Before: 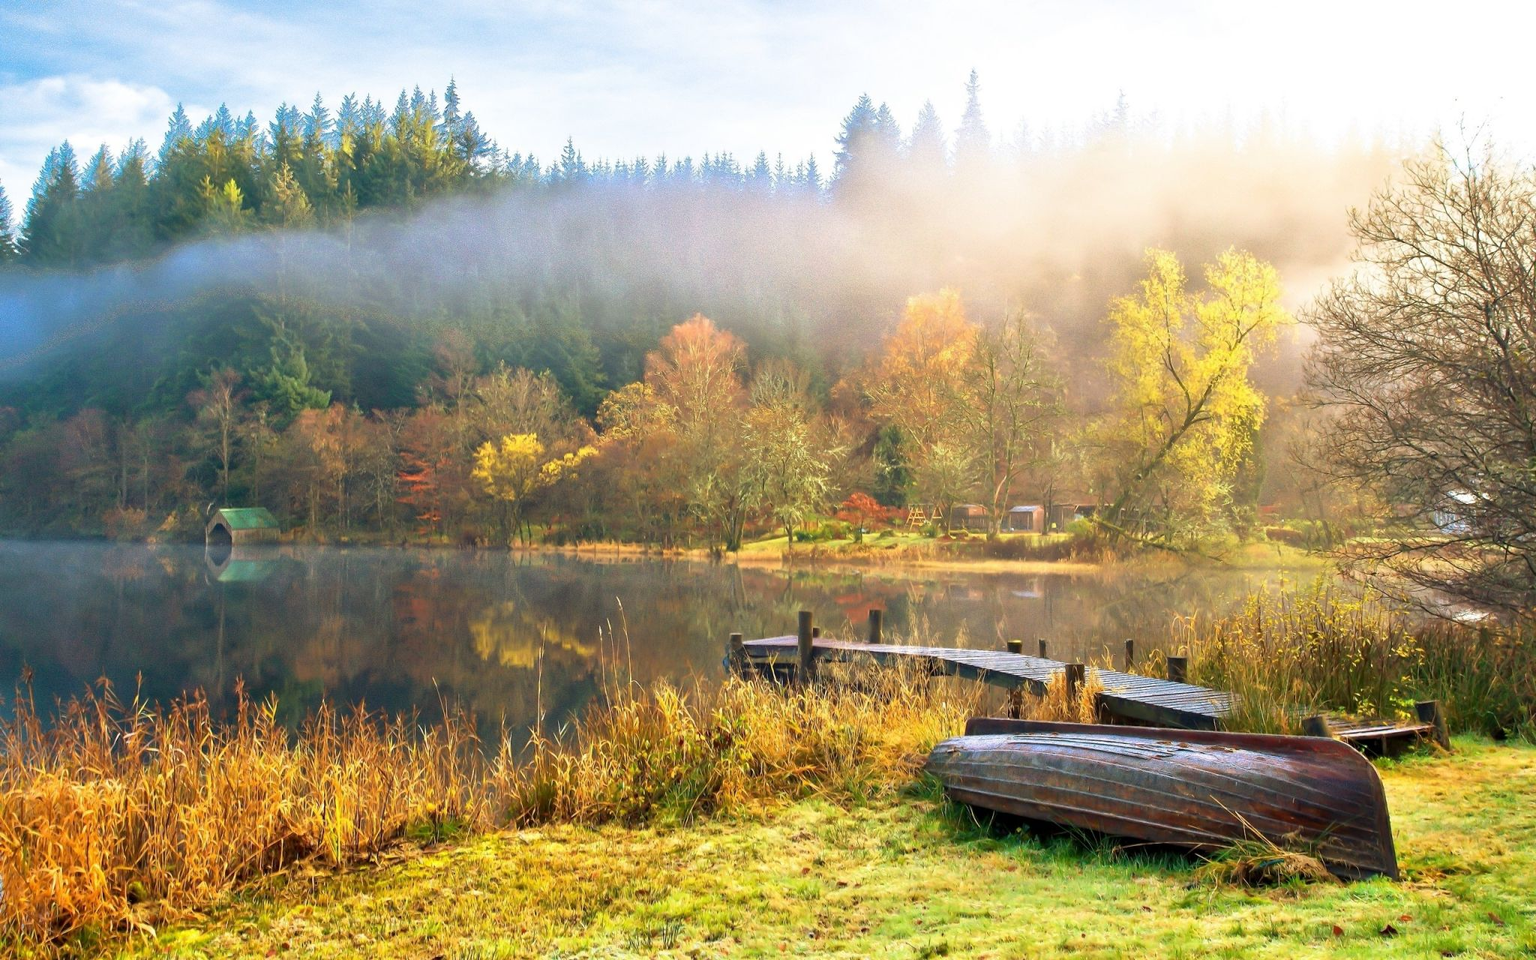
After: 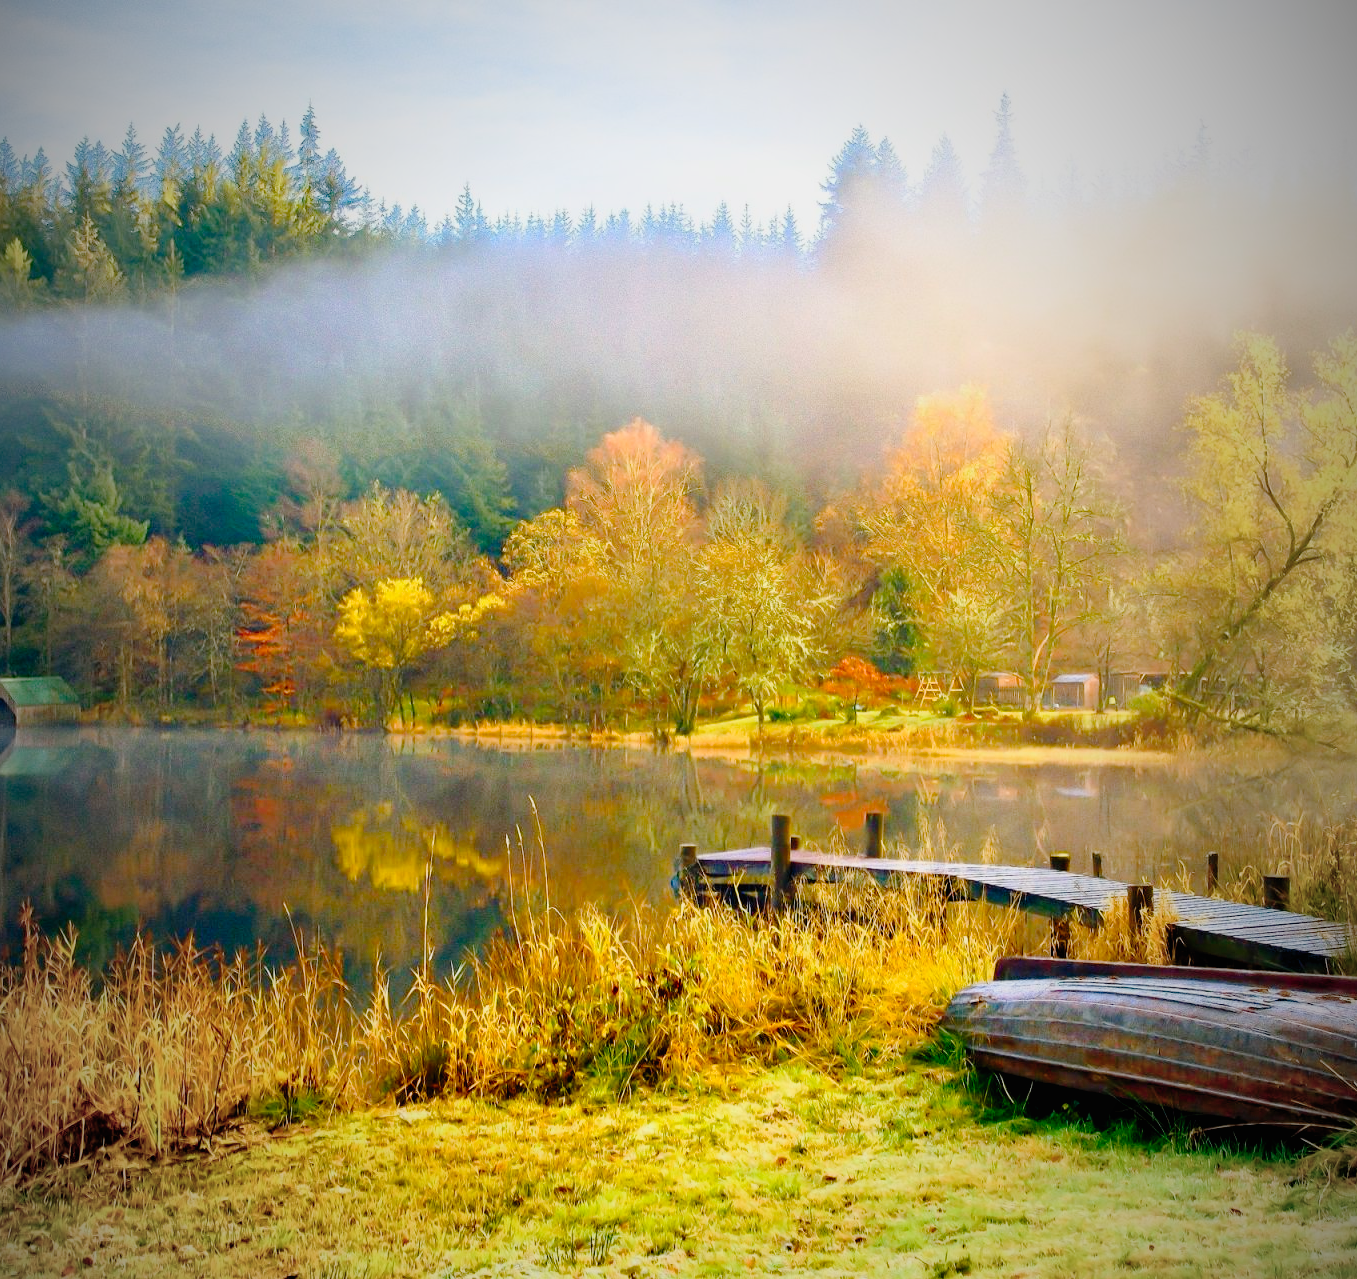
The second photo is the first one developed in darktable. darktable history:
exposure: black level correction 0.009, exposure -0.617 EV, compensate highlight preservation false
contrast brightness saturation: contrast 0.205, brightness 0.167, saturation 0.228
tone curve: curves: ch0 [(0, 0.01) (0.052, 0.045) (0.136, 0.133) (0.275, 0.35) (0.43, 0.54) (0.676, 0.751) (0.89, 0.919) (1, 1)]; ch1 [(0, 0) (0.094, 0.081) (0.285, 0.299) (0.385, 0.403) (0.447, 0.429) (0.495, 0.496) (0.544, 0.552) (0.589, 0.612) (0.722, 0.728) (1, 1)]; ch2 [(0, 0) (0.257, 0.217) (0.43, 0.421) (0.498, 0.507) (0.531, 0.544) (0.56, 0.579) (0.625, 0.642) (1, 1)], preserve colors none
crop and rotate: left 14.321%, right 19.412%
vignetting: fall-off start 72.71%, fall-off radius 106.76%, brightness -0.819, width/height ratio 0.736
color balance rgb: perceptual saturation grading › global saturation 34.711%, perceptual saturation grading › highlights -29.831%, perceptual saturation grading › shadows 35.553%
